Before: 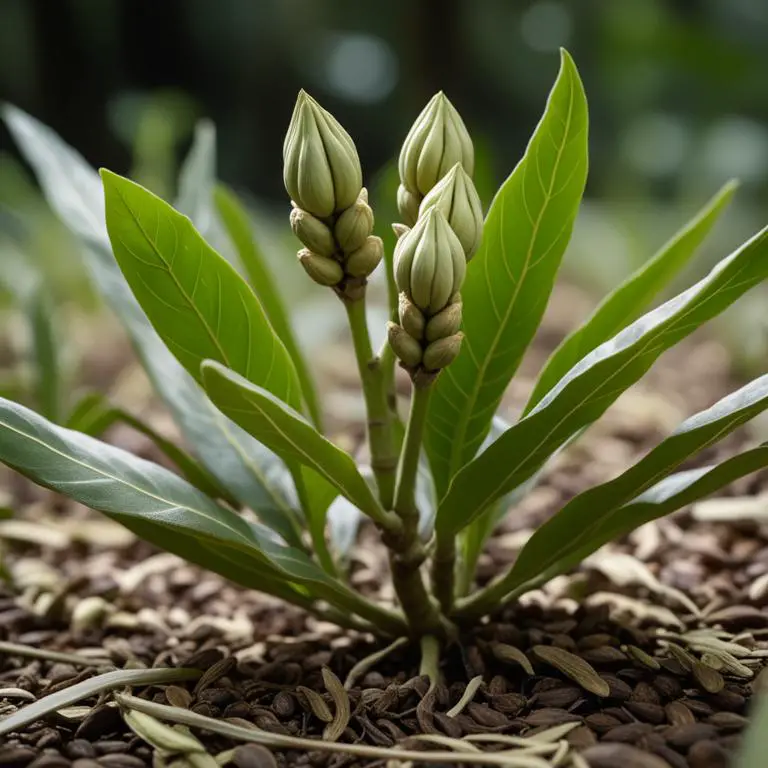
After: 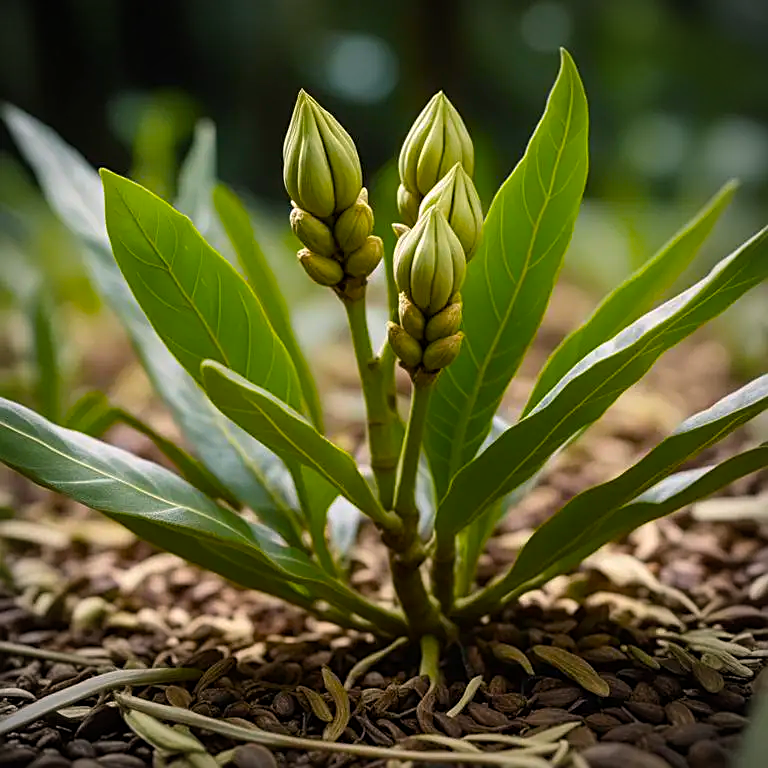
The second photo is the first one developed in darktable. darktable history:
sharpen: on, module defaults
color balance rgb: highlights gain › chroma 0.883%, highlights gain › hue 28.68°, perceptual saturation grading › global saturation 25.783%, global vibrance 45.735%
vignetting: fall-off radius 59.72%, automatic ratio true
